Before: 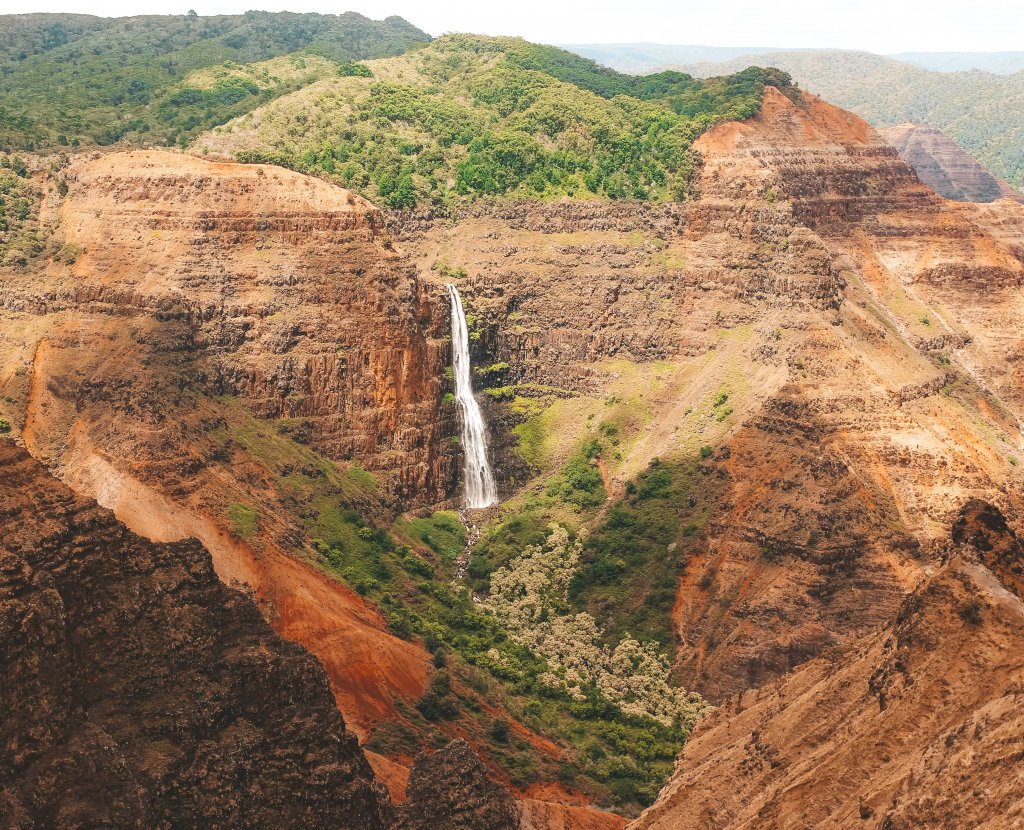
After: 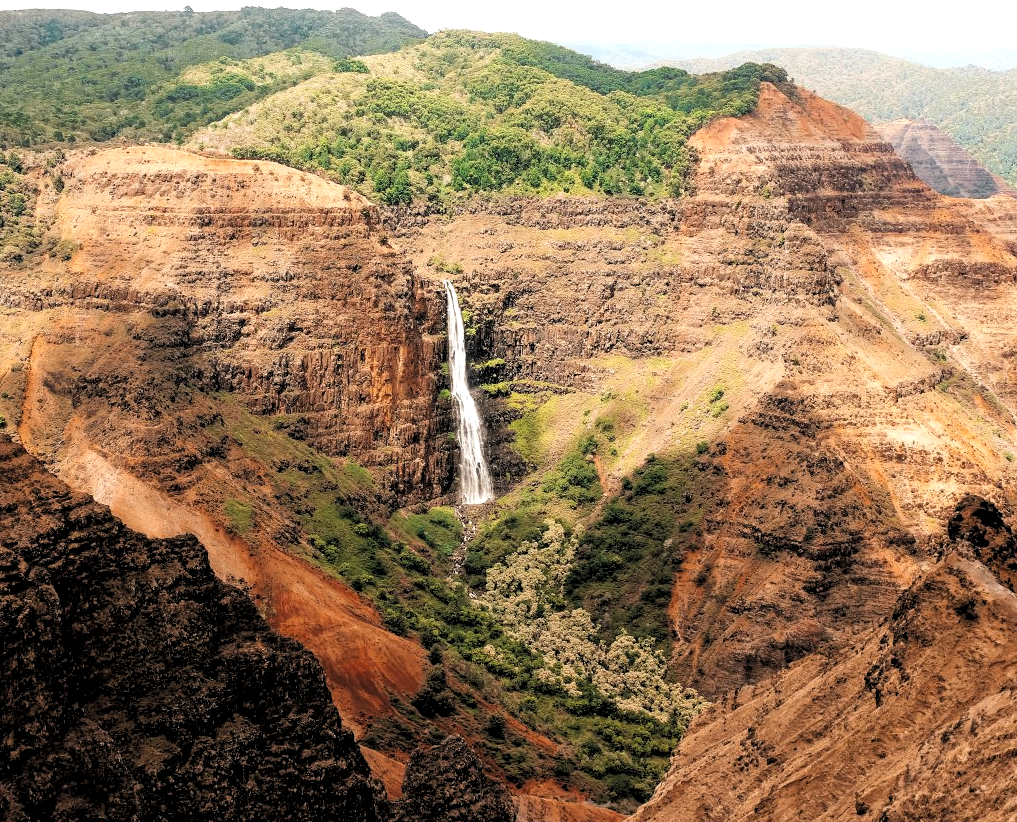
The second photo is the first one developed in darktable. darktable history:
exposure: black level correction 0.001, exposure 0.14 EV, compensate highlight preservation false
crop: left 0.434%, top 0.485%, right 0.244%, bottom 0.386%
rgb levels: levels [[0.034, 0.472, 0.904], [0, 0.5, 1], [0, 0.5, 1]]
